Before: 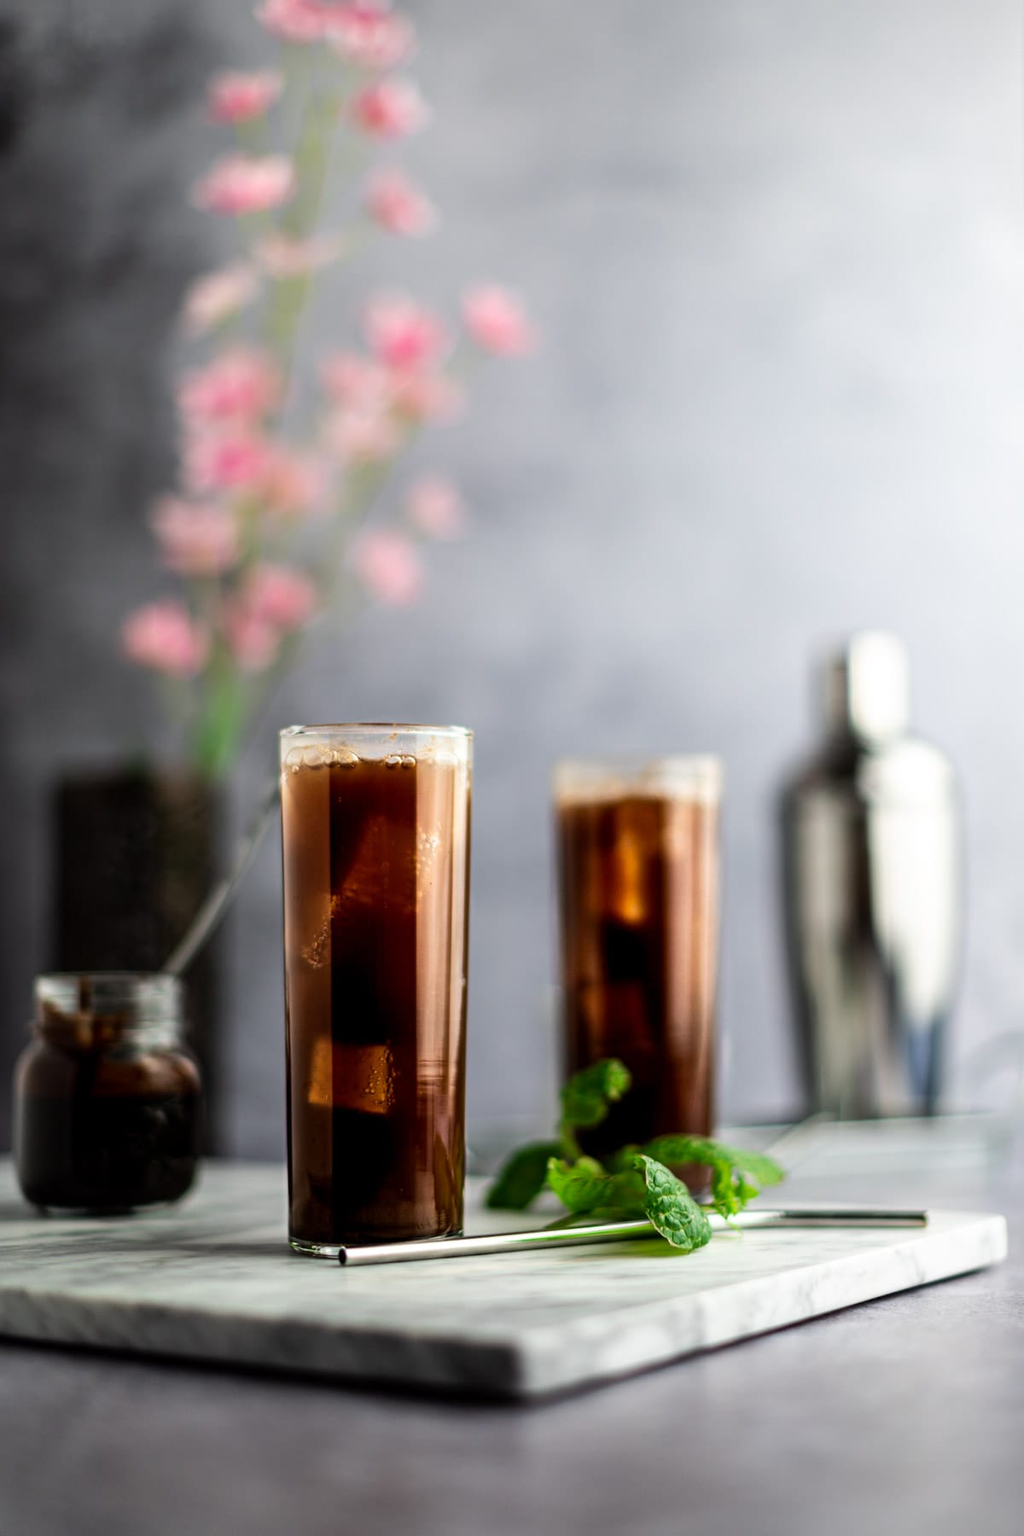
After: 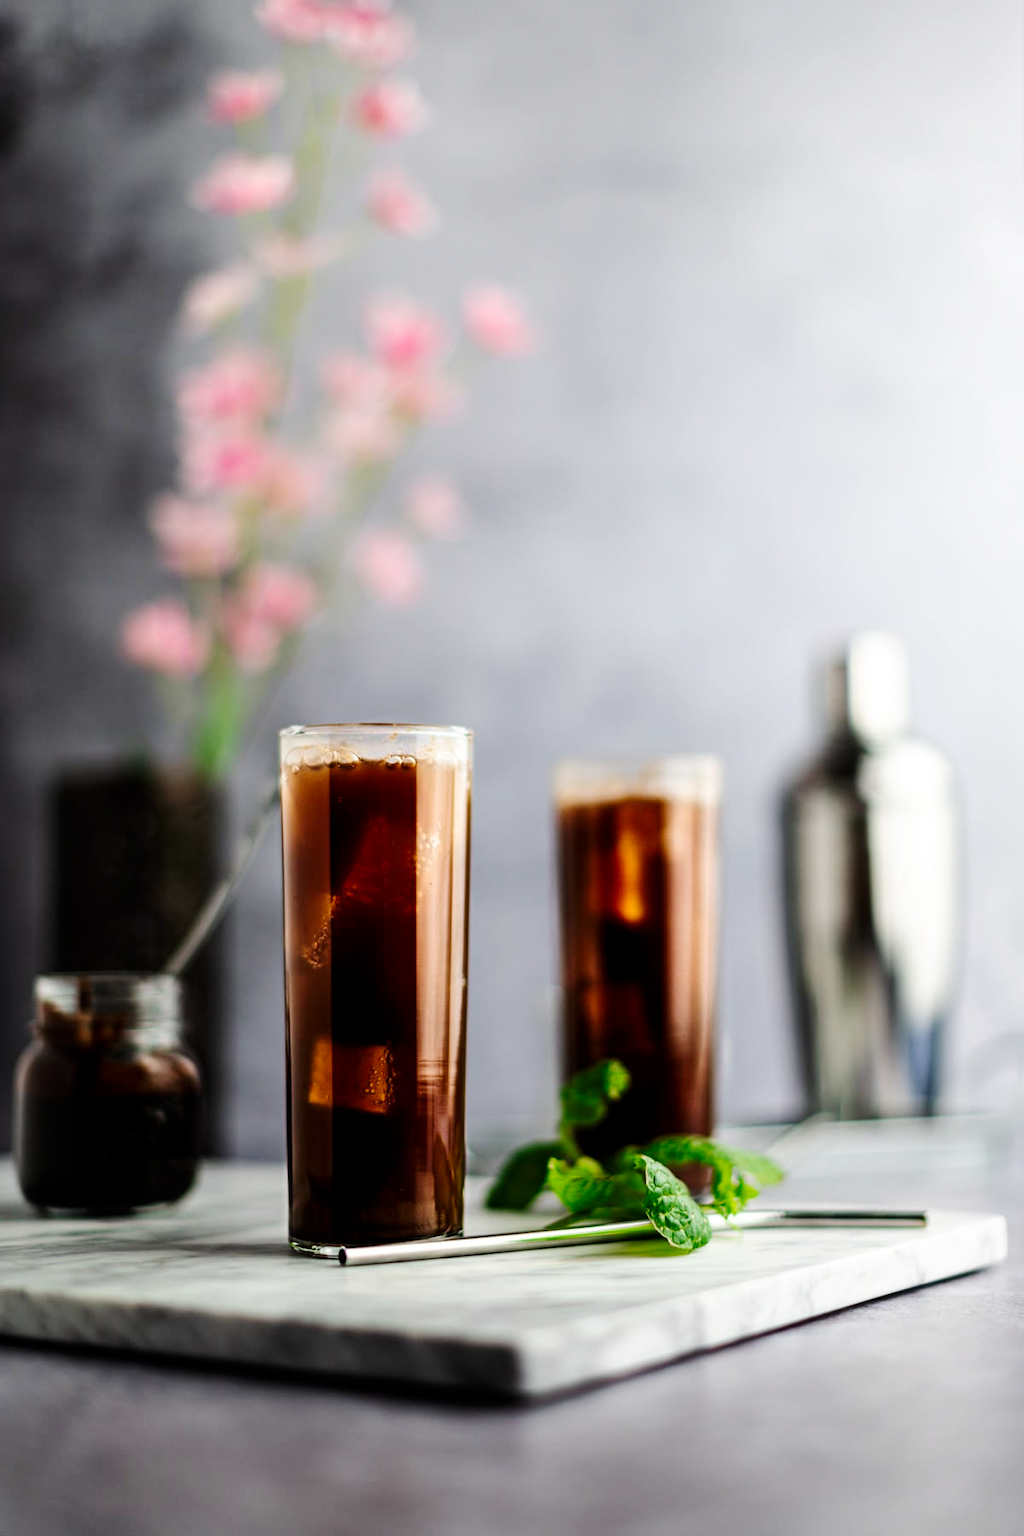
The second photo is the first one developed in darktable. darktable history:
tone curve: curves: ch0 [(0, 0) (0.033, 0.016) (0.171, 0.127) (0.33, 0.331) (0.432, 0.475) (0.601, 0.665) (0.843, 0.876) (1, 1)]; ch1 [(0, 0) (0.339, 0.349) (0.445, 0.42) (0.476, 0.47) (0.501, 0.499) (0.516, 0.525) (0.548, 0.563) (0.584, 0.633) (0.728, 0.746) (1, 1)]; ch2 [(0, 0) (0.327, 0.324) (0.417, 0.44) (0.46, 0.453) (0.502, 0.498) (0.517, 0.524) (0.53, 0.554) (0.579, 0.599) (0.745, 0.704) (1, 1)], preserve colors none
